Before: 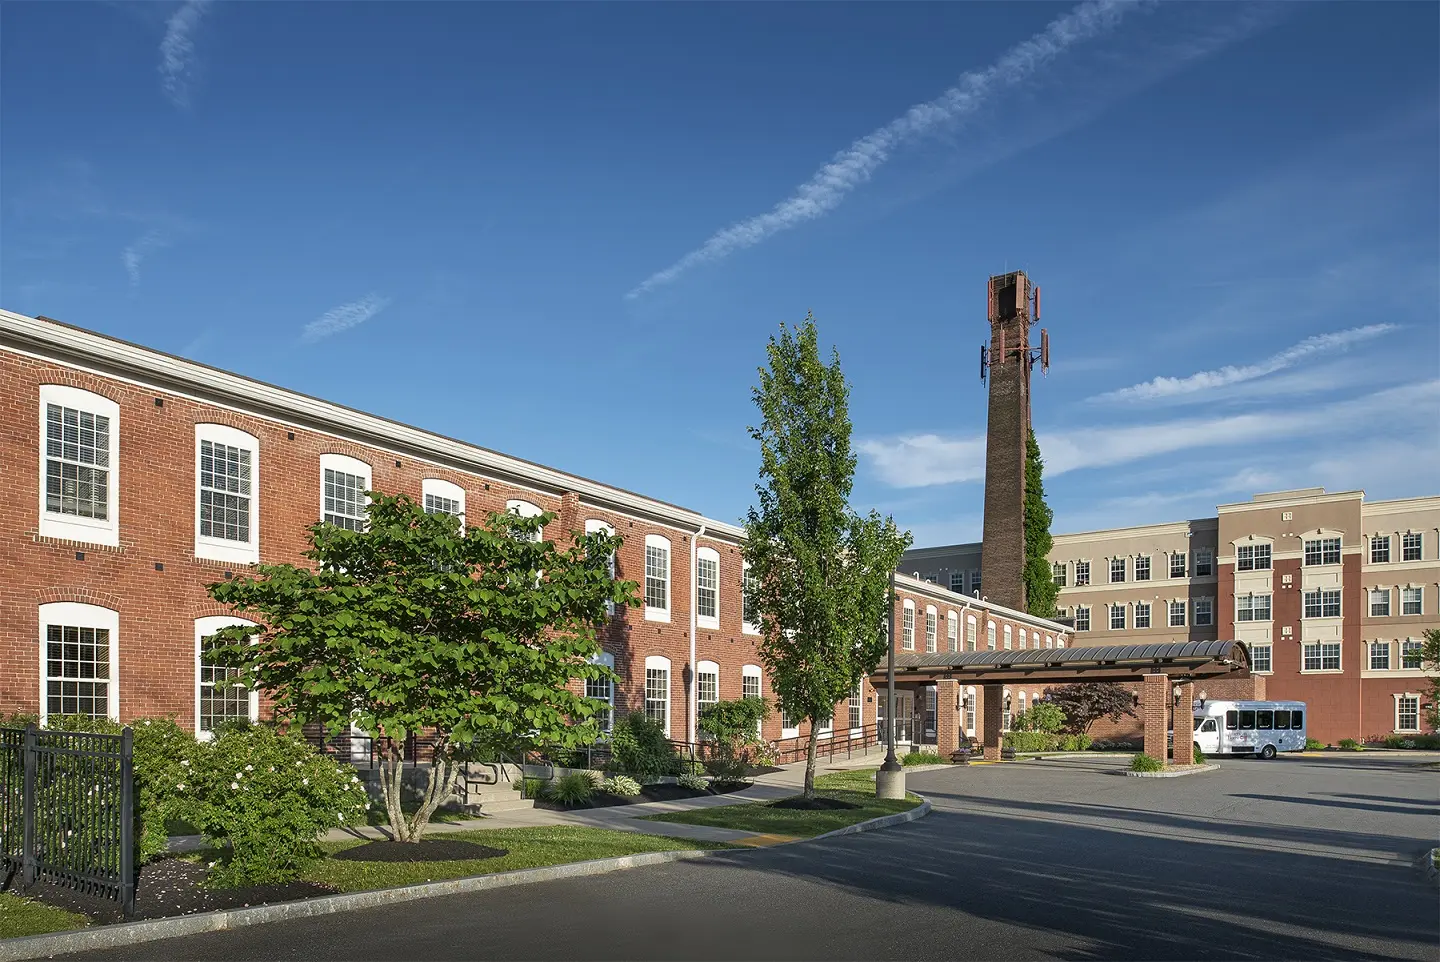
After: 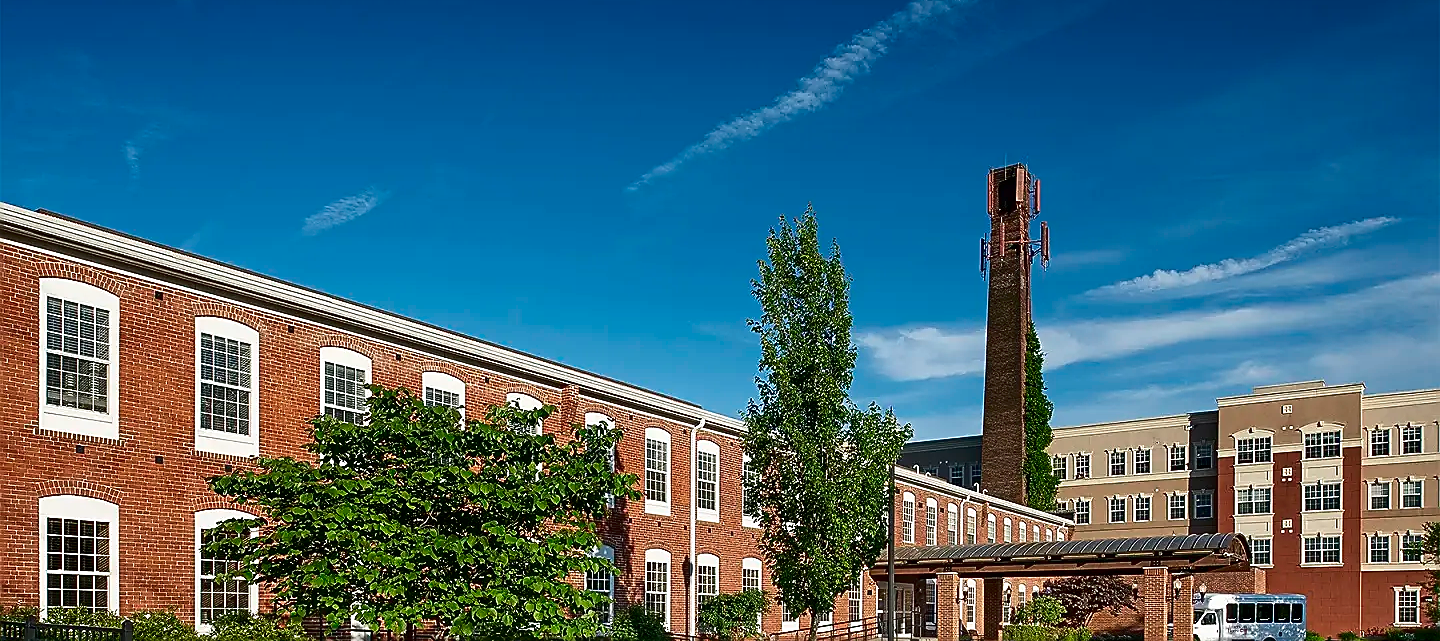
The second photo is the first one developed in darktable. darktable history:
contrast brightness saturation: contrast 0.13, brightness -0.24, saturation 0.14
sharpen: radius 1.4, amount 1.25, threshold 0.7
crop: top 11.166%, bottom 22.168%
